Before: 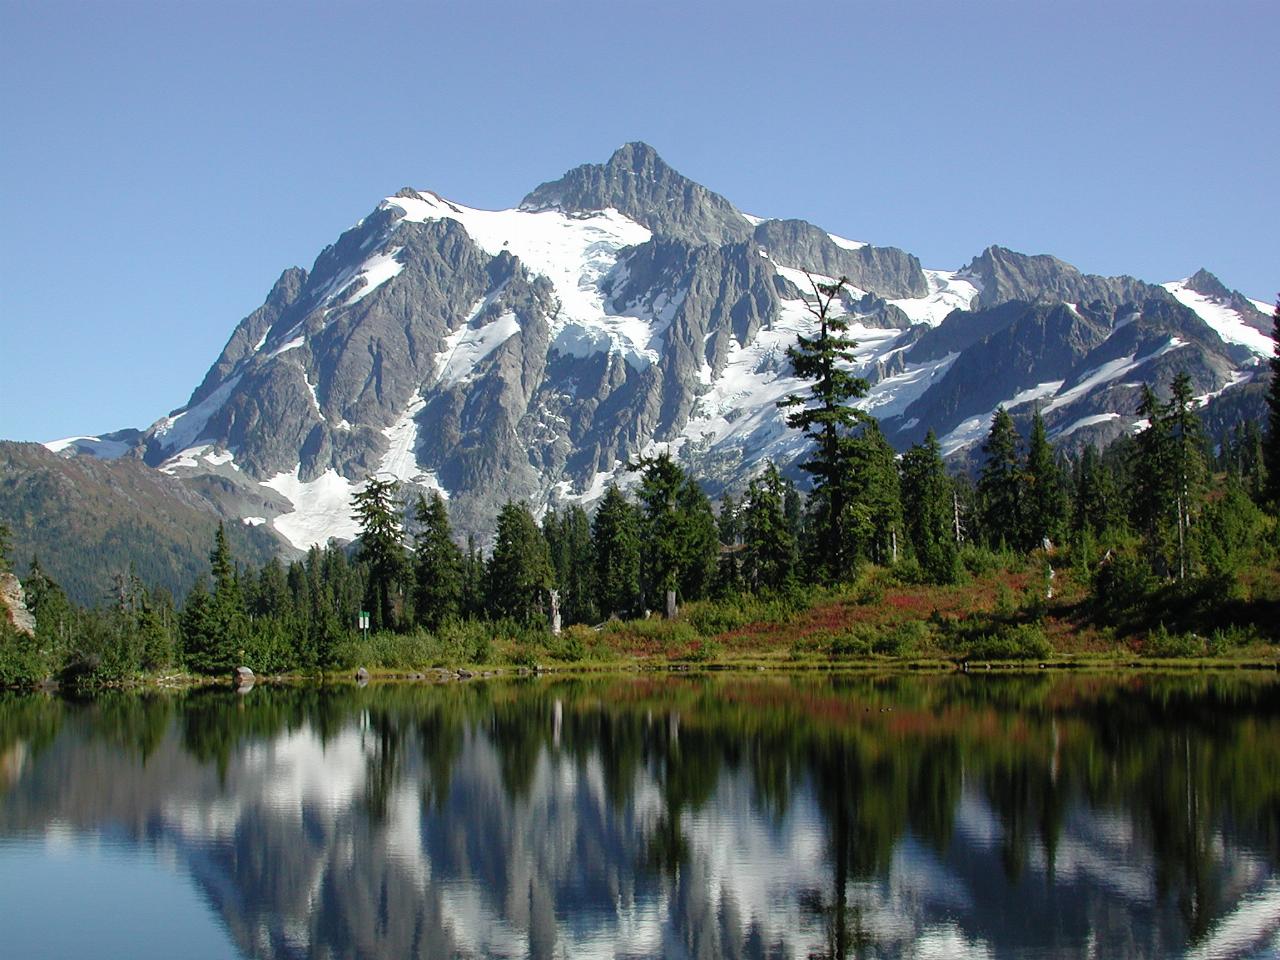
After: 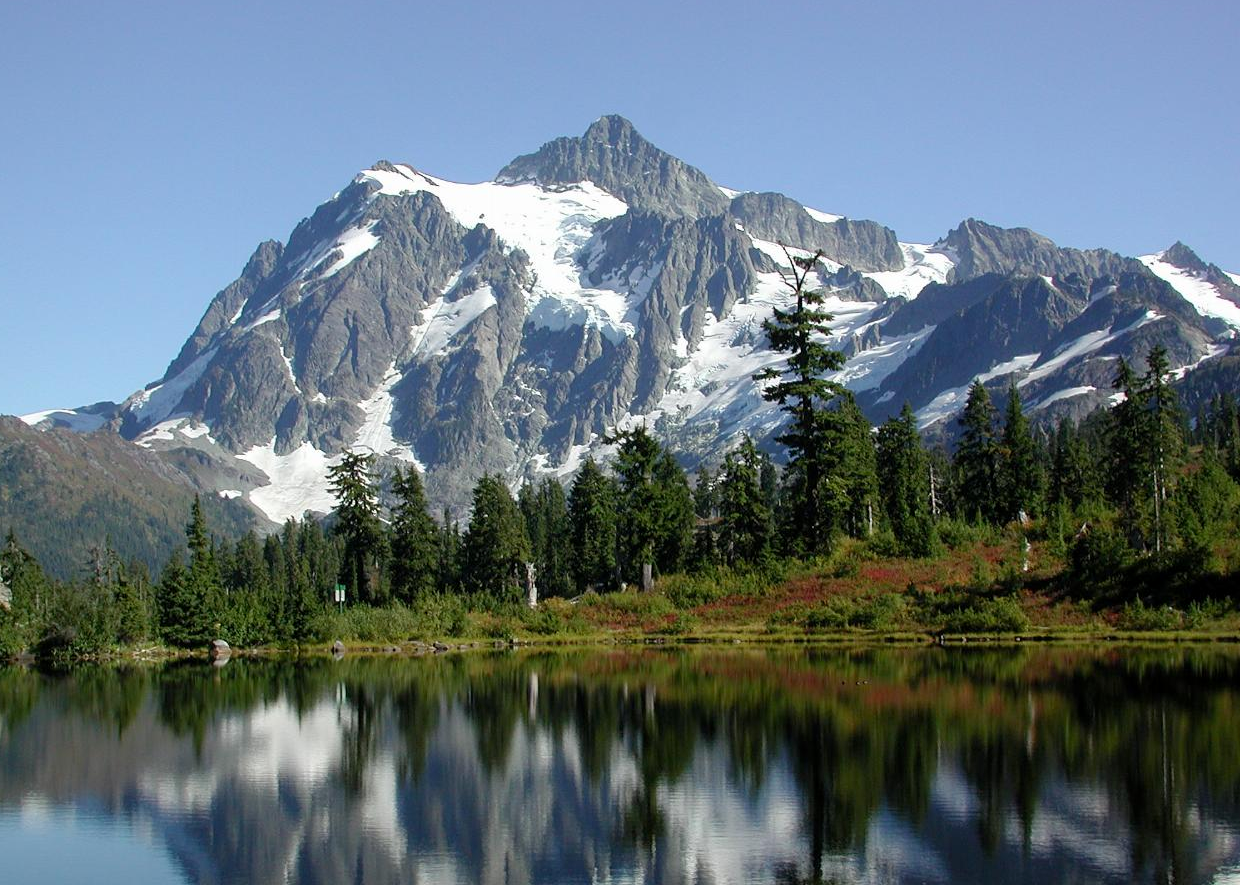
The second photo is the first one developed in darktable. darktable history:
crop: left 1.918%, top 2.833%, right 1.178%, bottom 4.908%
exposure: black level correction 0.002, compensate highlight preservation false
